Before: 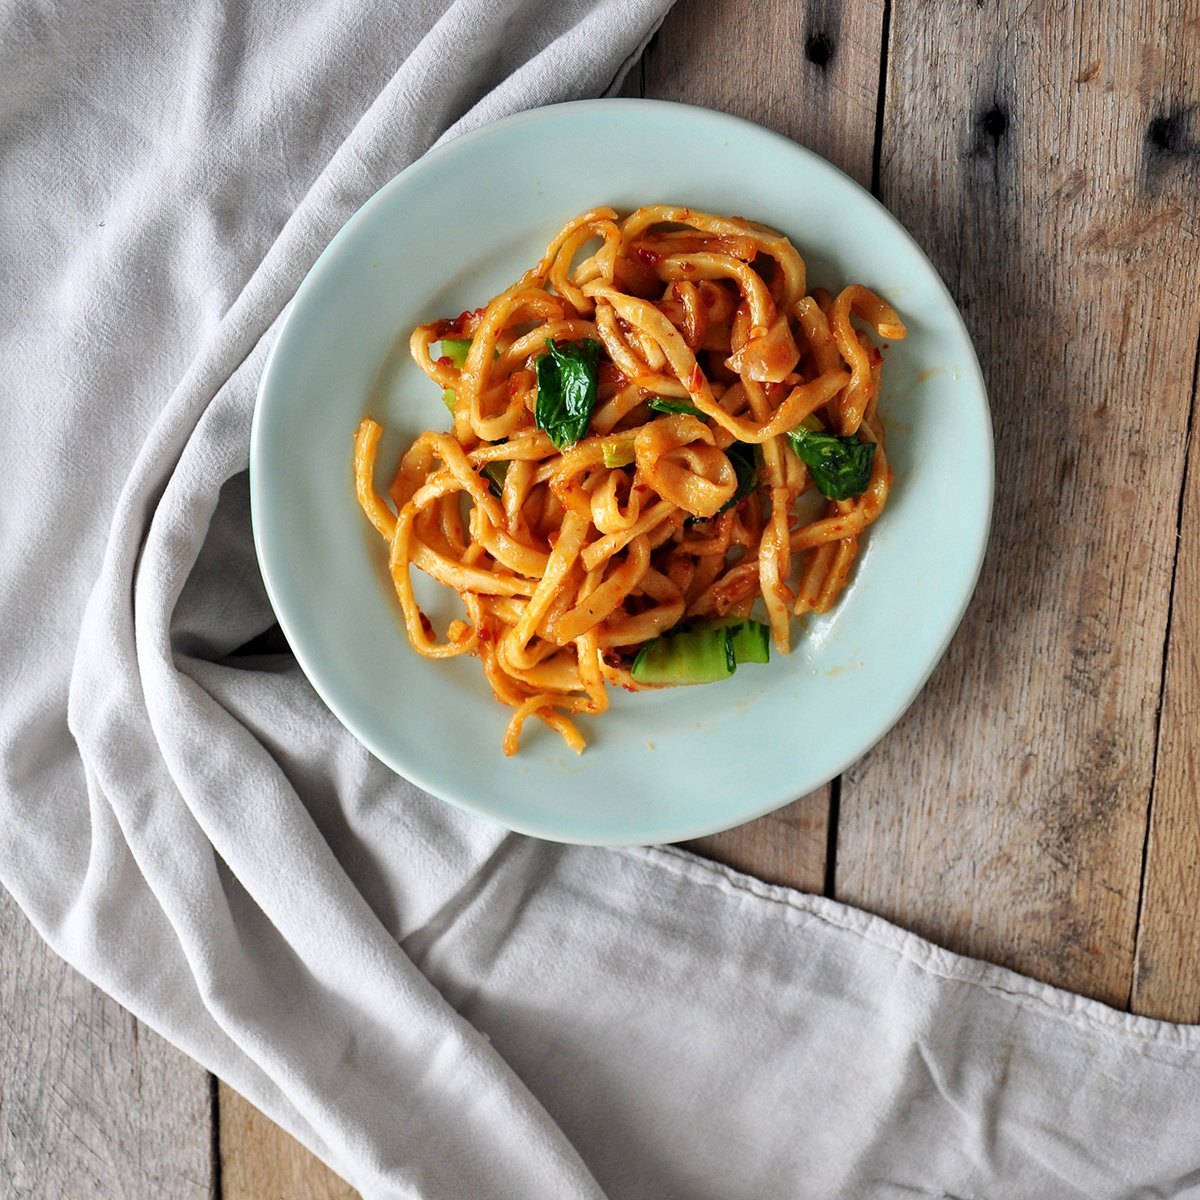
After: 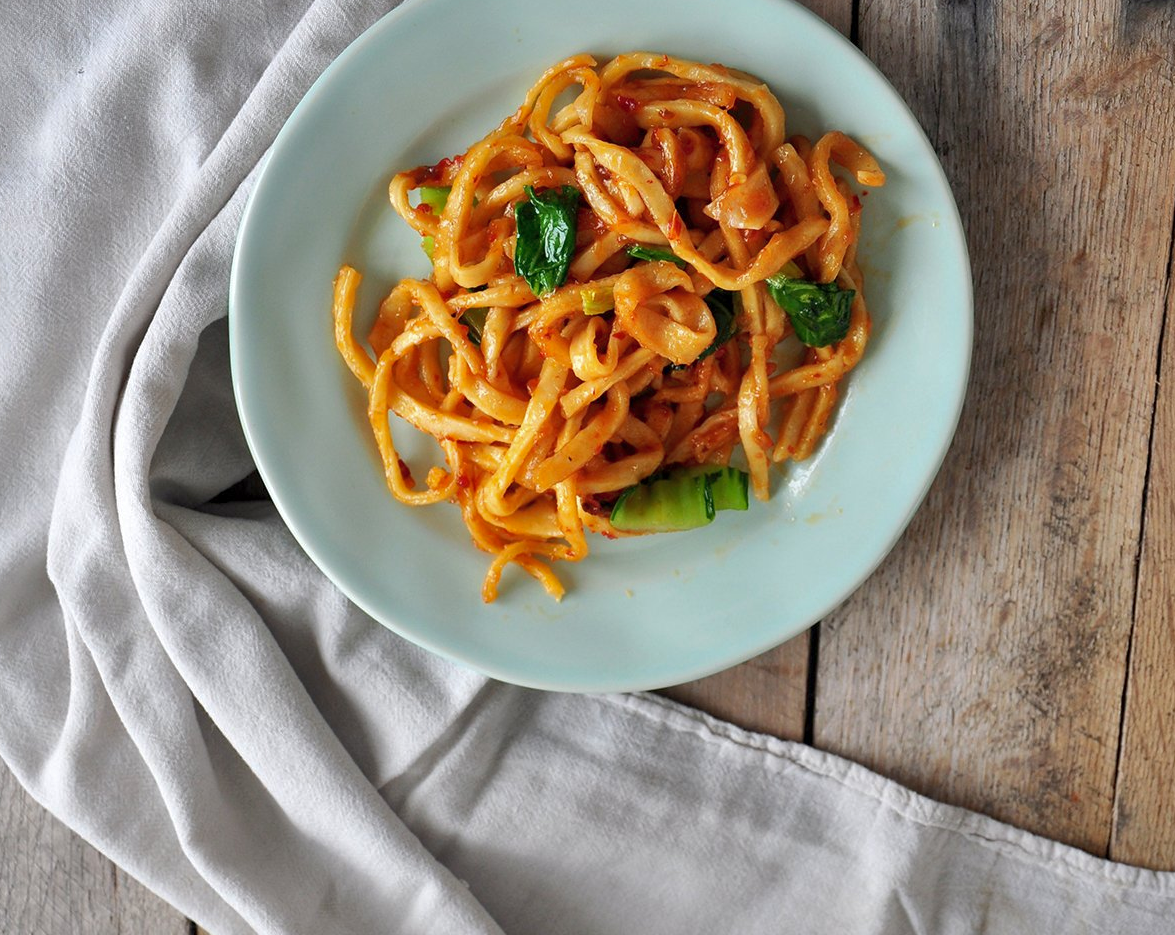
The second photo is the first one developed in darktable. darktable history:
crop and rotate: left 1.814%, top 12.818%, right 0.25%, bottom 9.225%
shadows and highlights: on, module defaults
